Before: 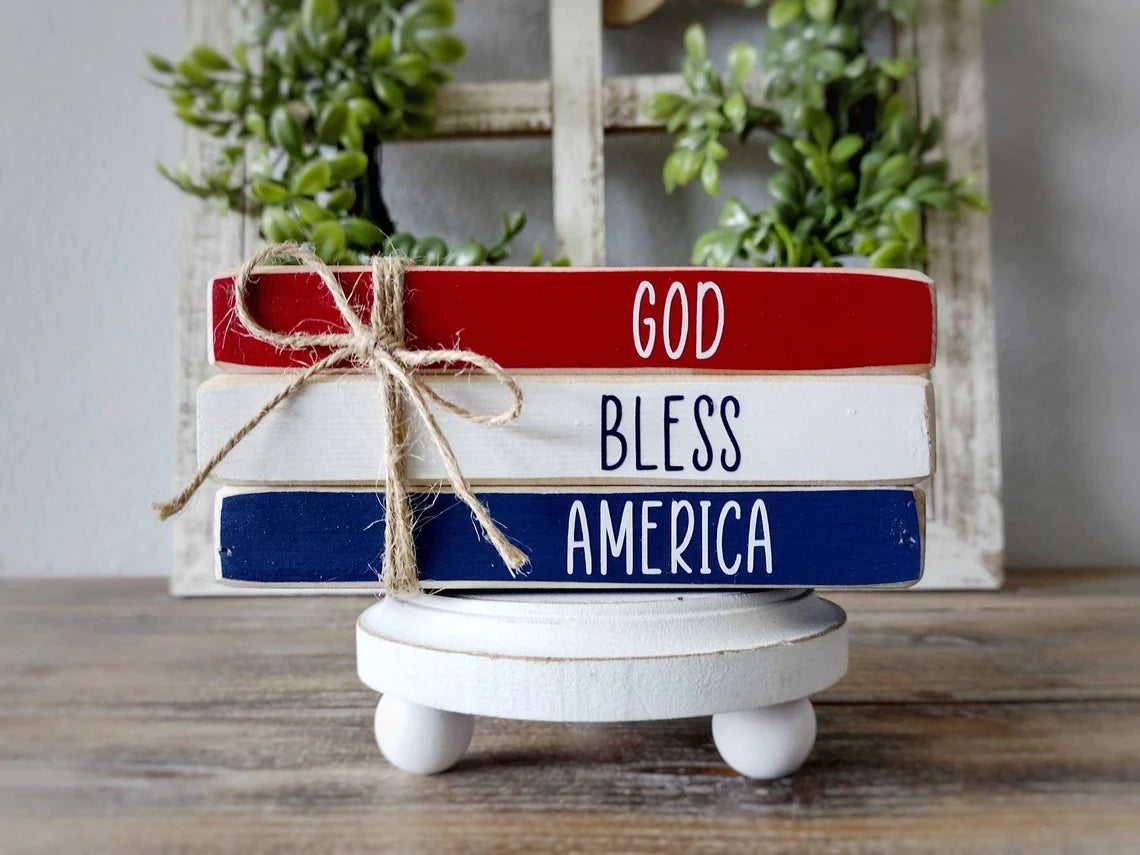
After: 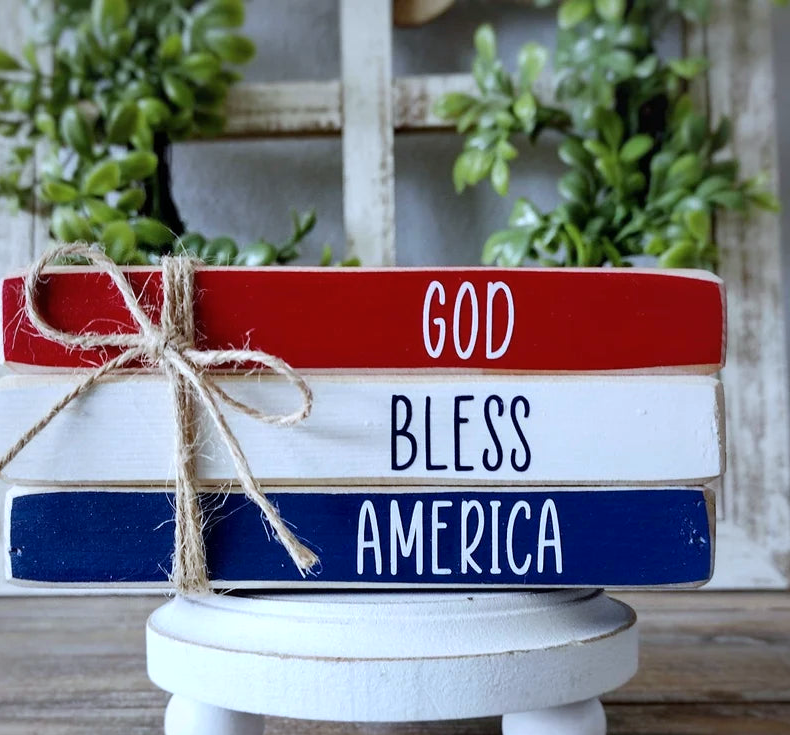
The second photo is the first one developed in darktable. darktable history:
crop: left 18.479%, right 12.2%, bottom 13.971%
color calibration: x 0.37, y 0.382, temperature 4313.32 K
